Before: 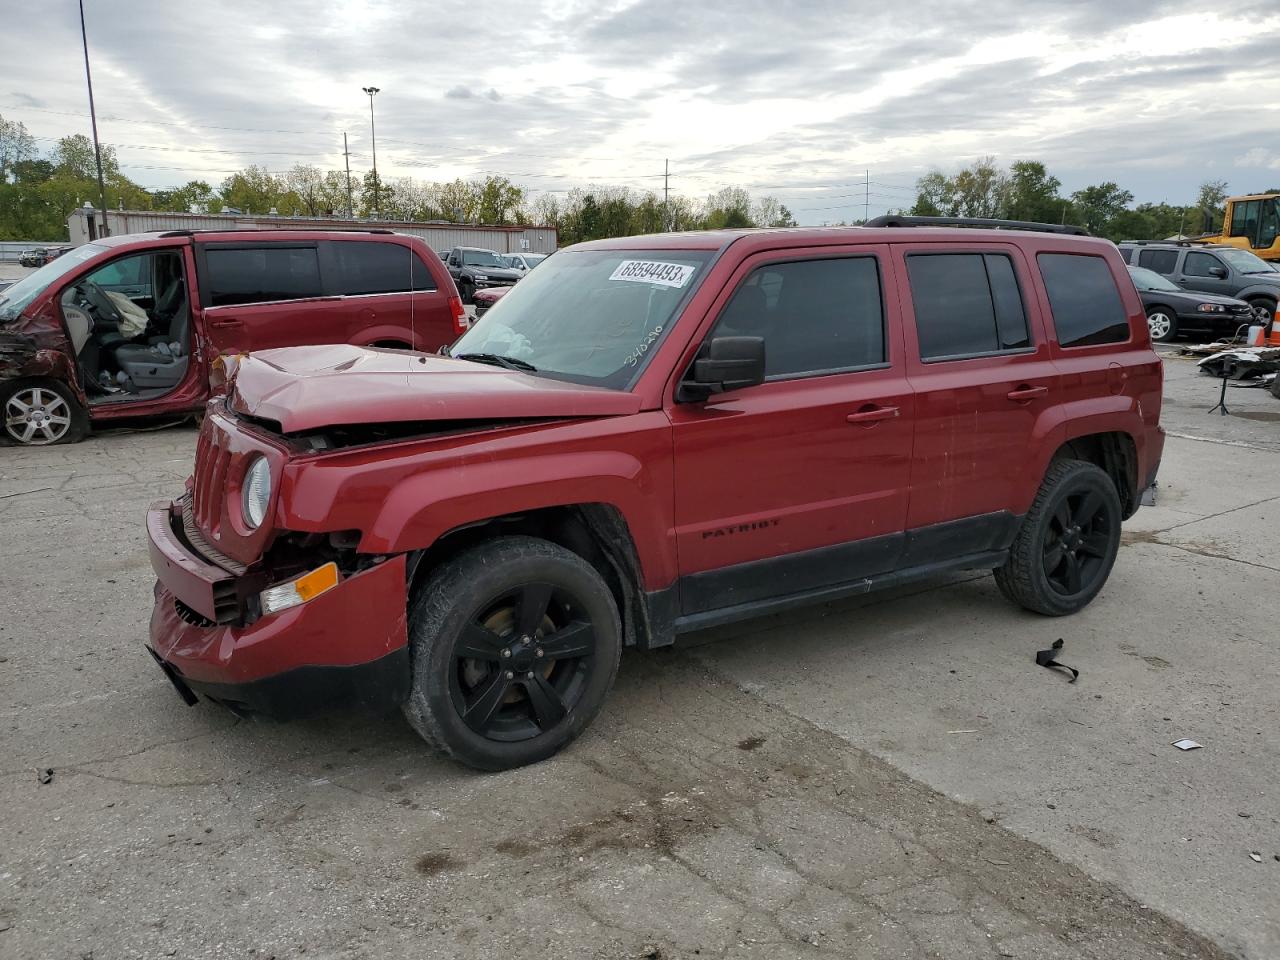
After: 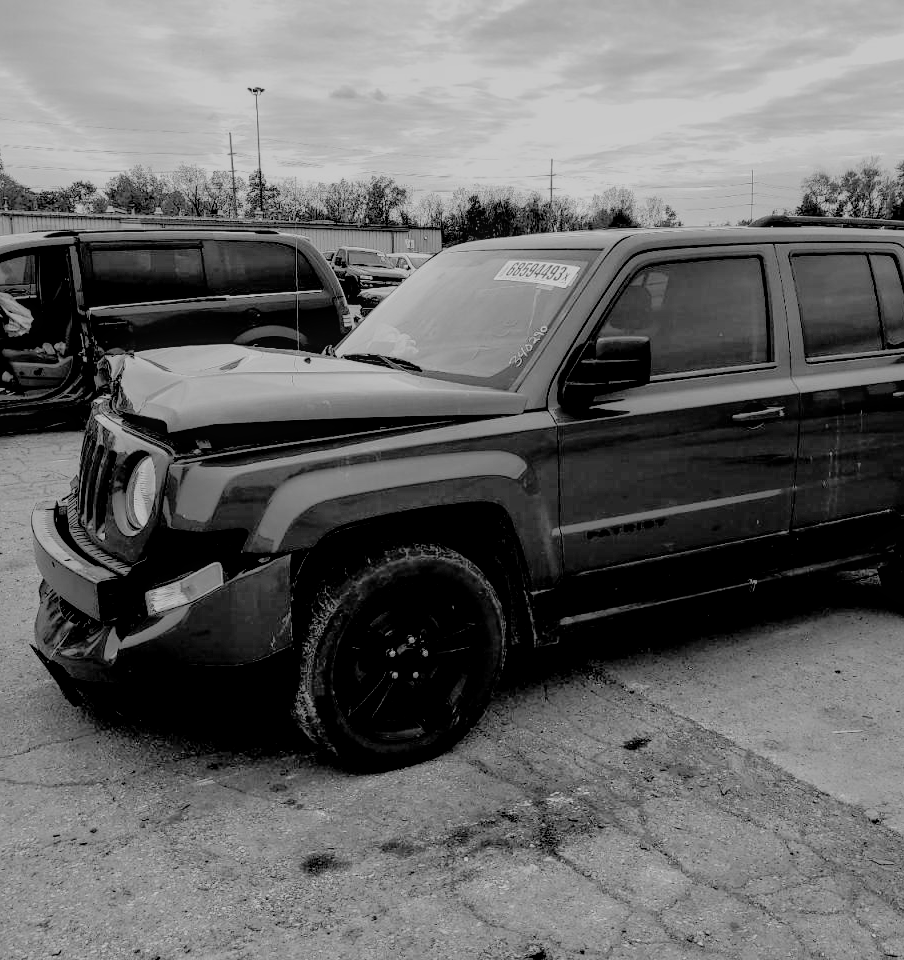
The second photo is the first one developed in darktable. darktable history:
color balance rgb: perceptual saturation grading › global saturation 0.225%, global vibrance 9.897%
contrast brightness saturation: brightness 0.09, saturation 0.194
crop and rotate: left 8.988%, right 20.372%
color calibration: output gray [0.21, 0.42, 0.37, 0], illuminant same as pipeline (D50), adaptation XYZ, x 0.346, y 0.358, temperature 5017.66 K
shadows and highlights: highlights color adjustment 39.29%
local contrast: on, module defaults
filmic rgb: black relative exposure -2.94 EV, white relative exposure 4.56 EV, threshold 5.95 EV, hardness 1.7, contrast 1.251, preserve chrominance no, color science v4 (2020), contrast in shadows soft, contrast in highlights soft, enable highlight reconstruction true
